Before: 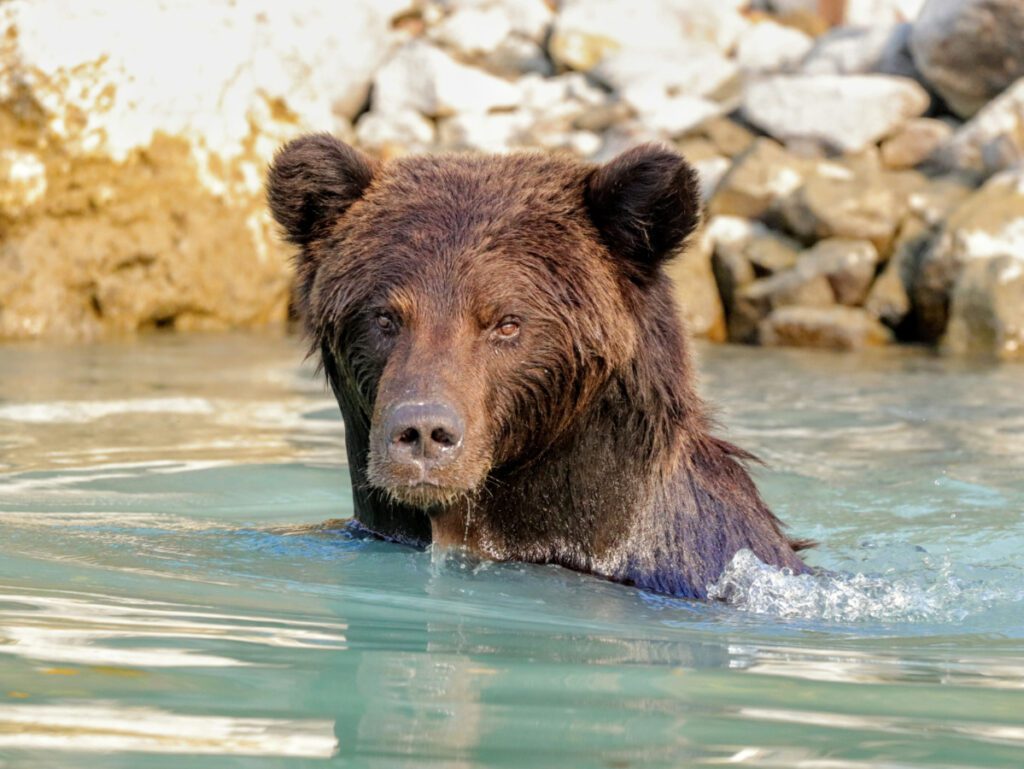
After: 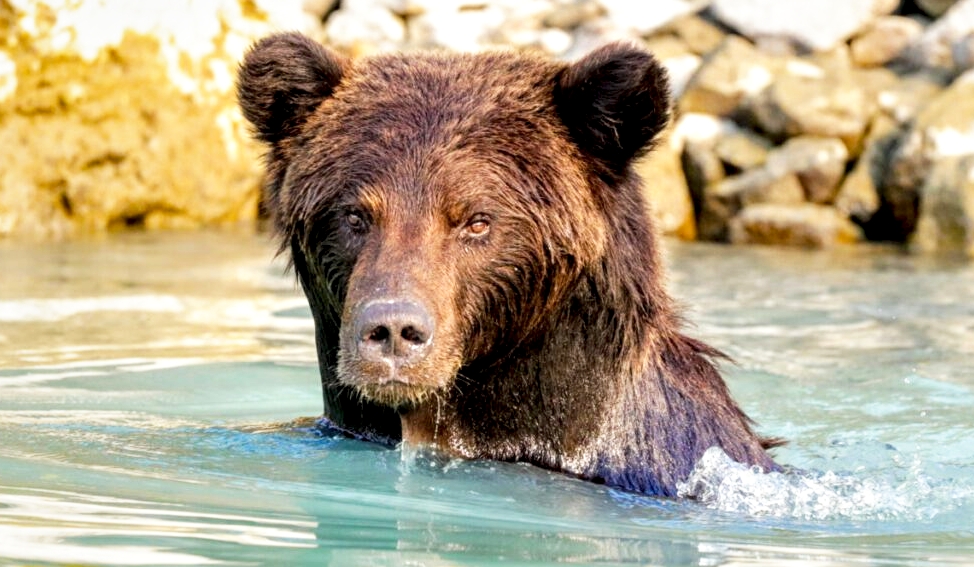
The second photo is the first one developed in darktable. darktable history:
exposure: compensate exposure bias true, compensate highlight preservation false
color balance rgb: perceptual saturation grading › global saturation 19.52%
crop and rotate: left 2.932%, top 13.319%, right 1.932%, bottom 12.843%
base curve: curves: ch0 [(0, 0) (0.088, 0.125) (0.176, 0.251) (0.354, 0.501) (0.613, 0.749) (1, 0.877)], preserve colors none
local contrast: highlights 159%, shadows 125%, detail 138%, midtone range 0.259
